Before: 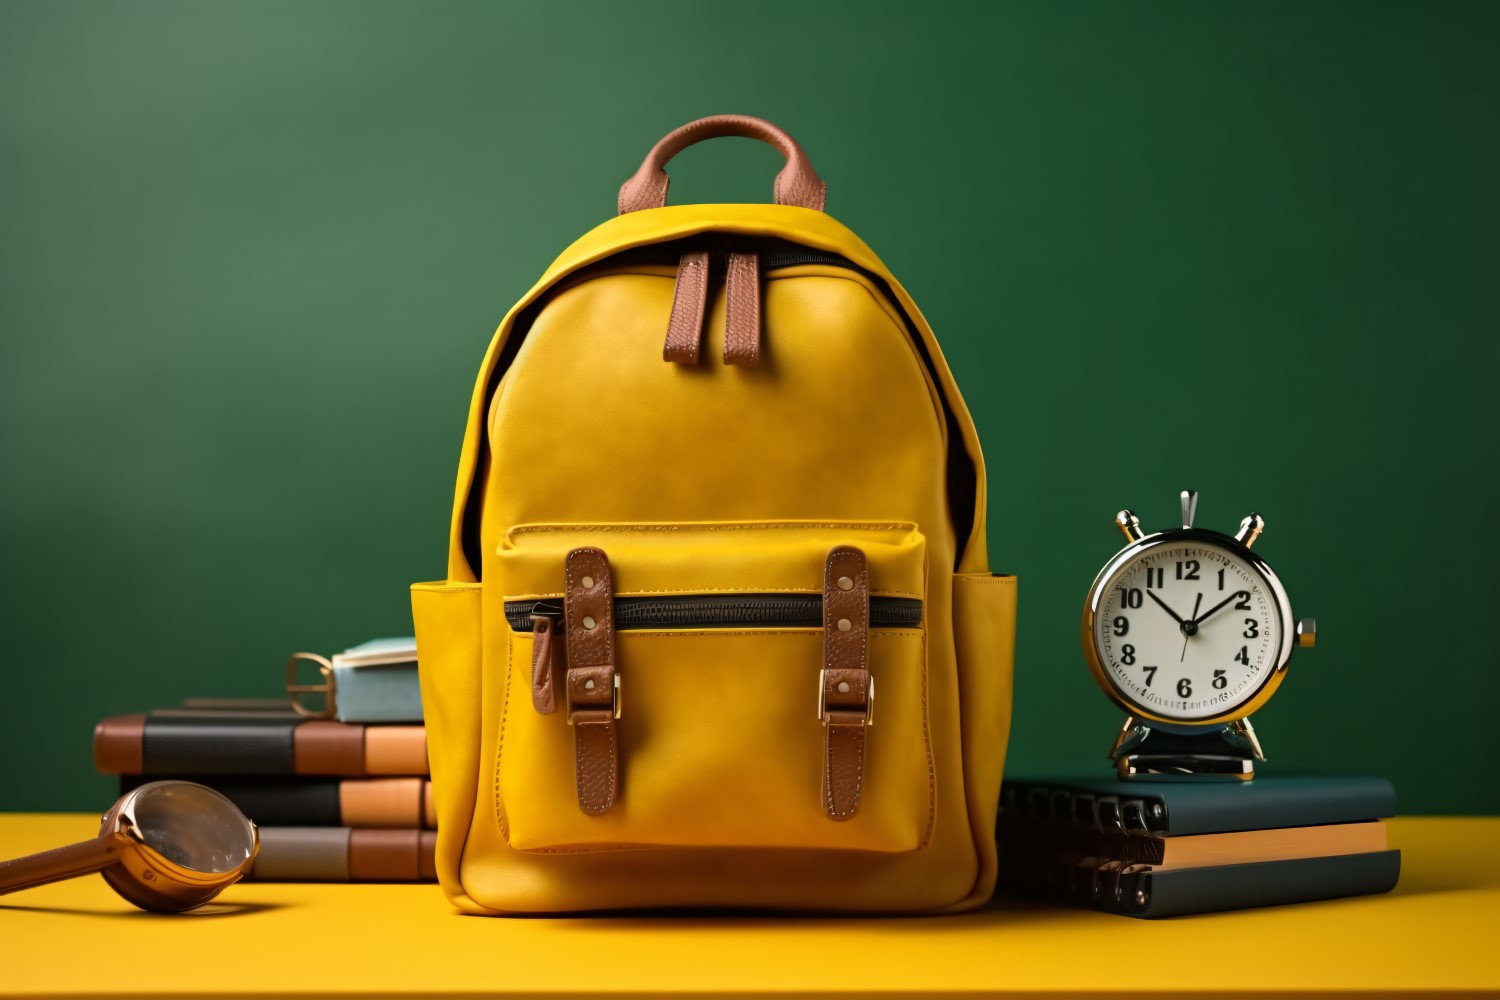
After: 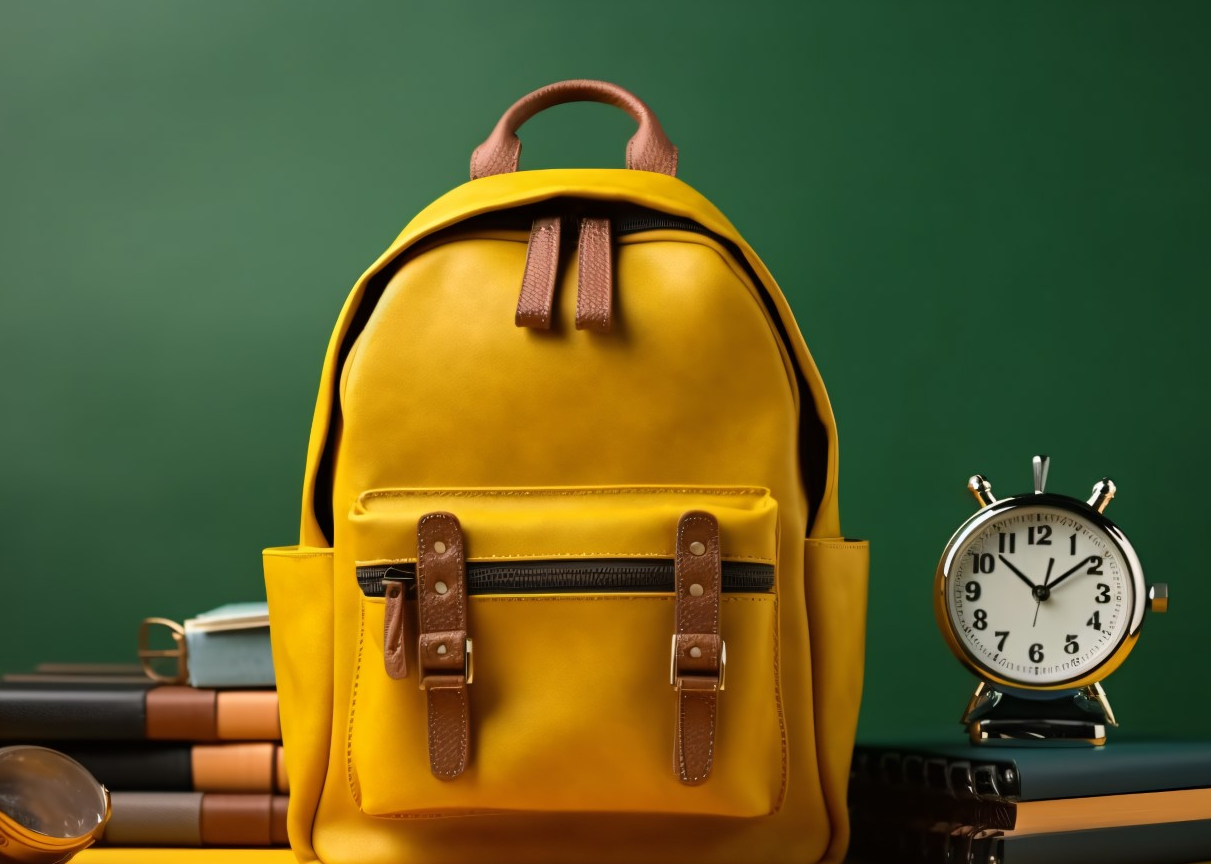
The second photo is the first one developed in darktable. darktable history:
crop: left 9.931%, top 3.524%, right 9.236%, bottom 9.52%
